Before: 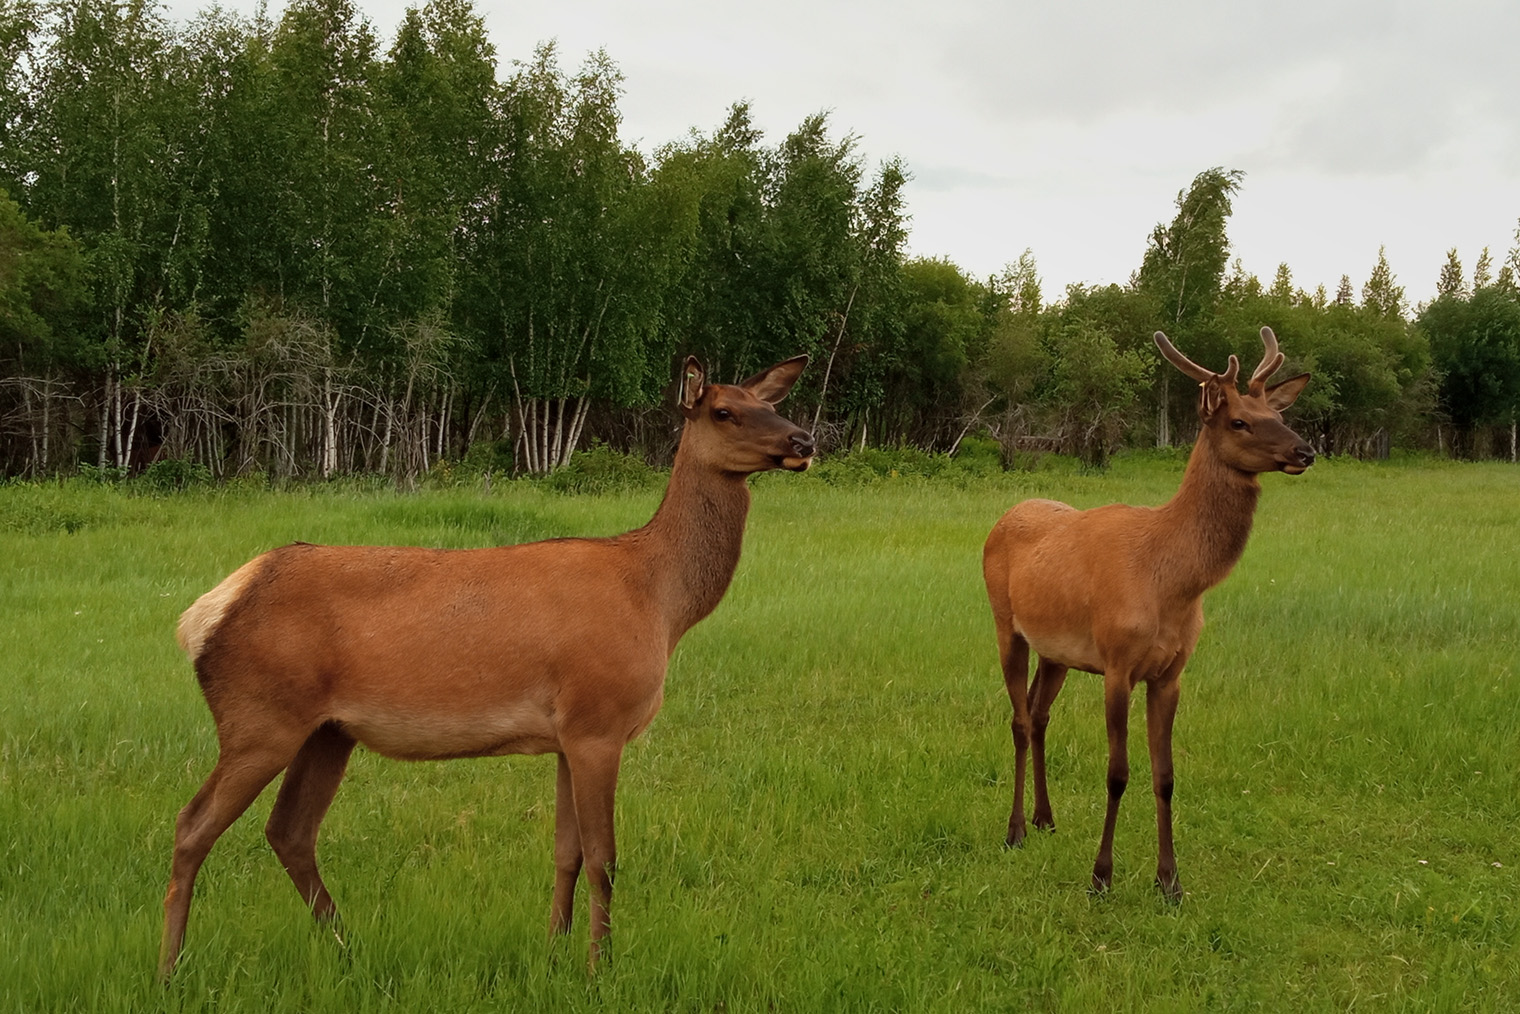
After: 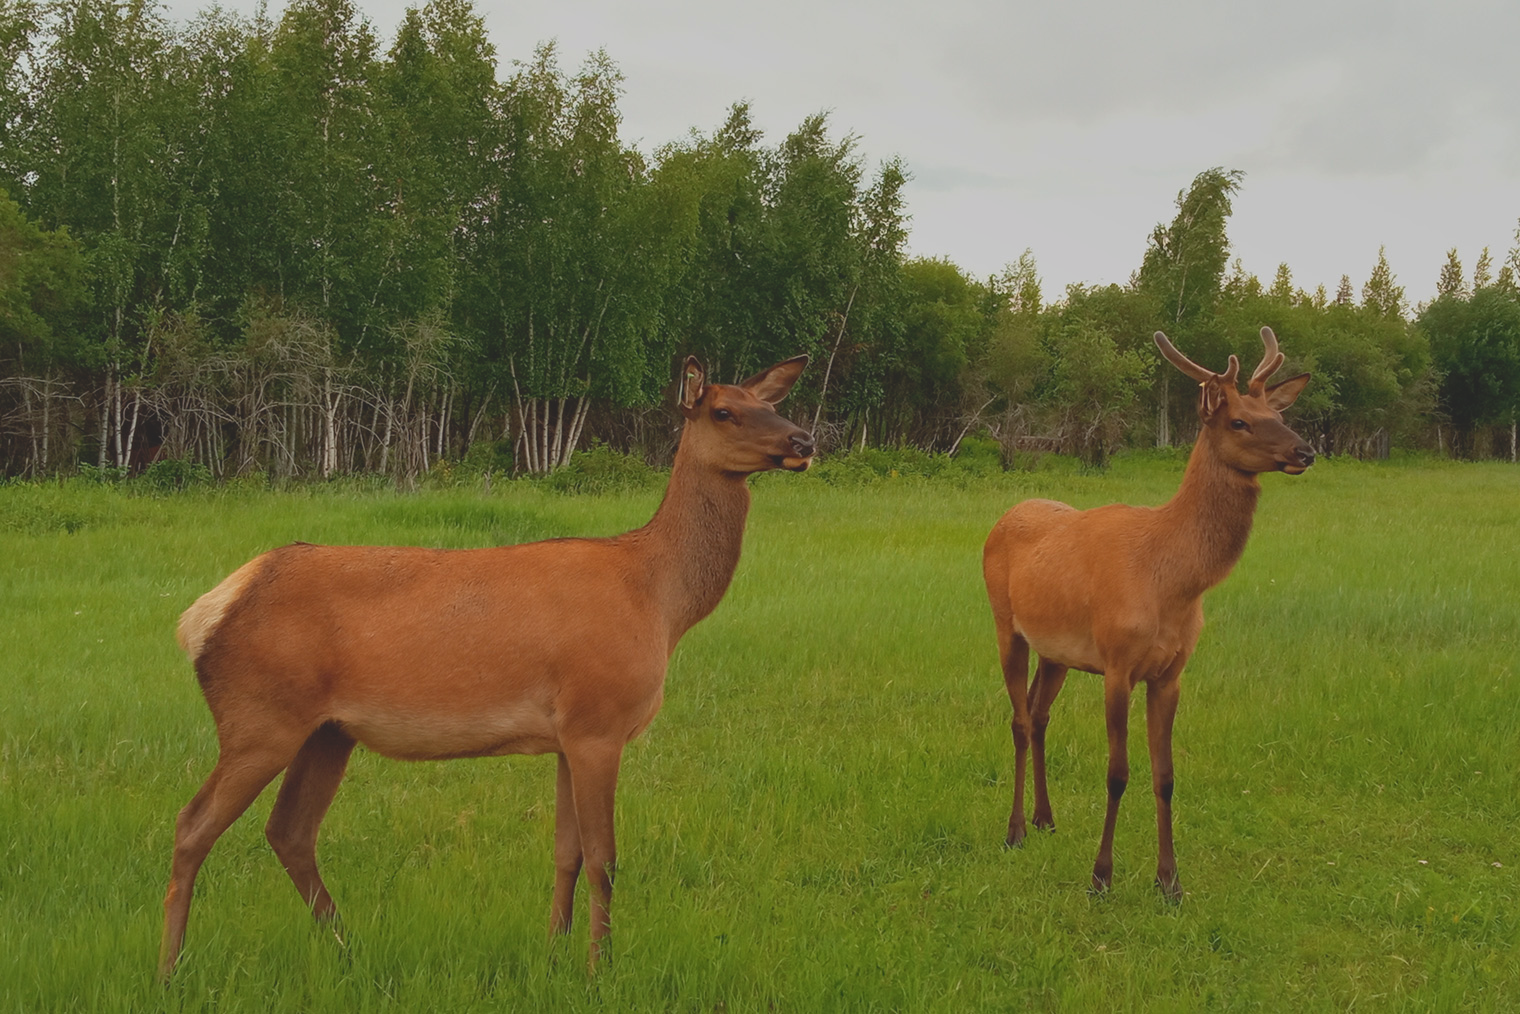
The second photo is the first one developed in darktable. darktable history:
contrast brightness saturation: contrast -0.293
